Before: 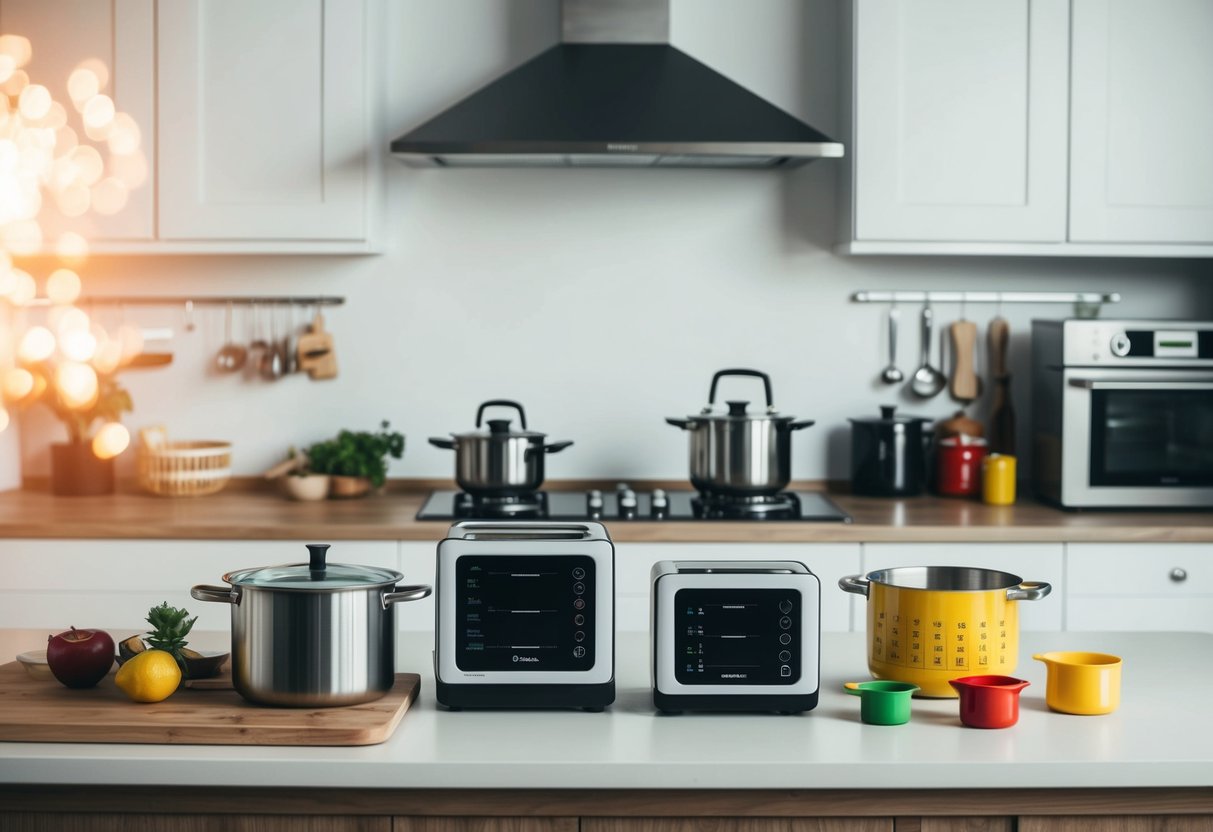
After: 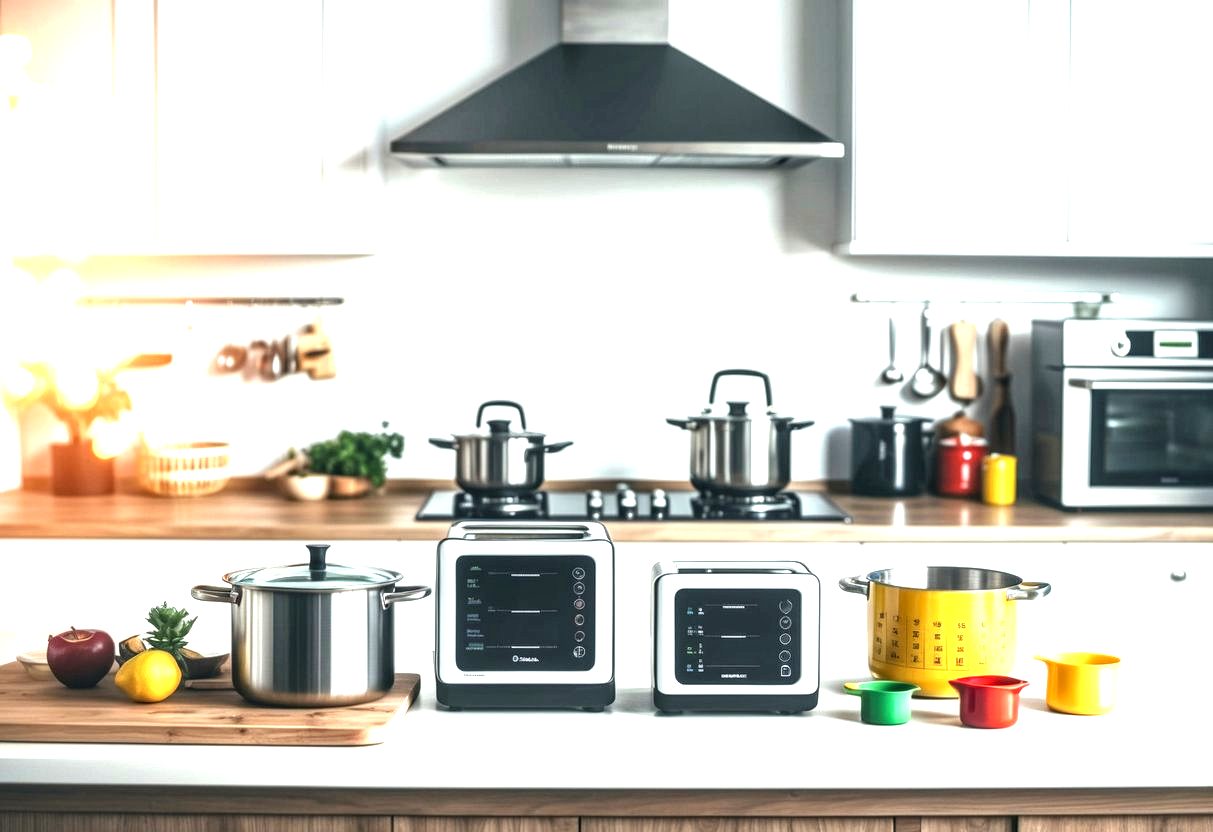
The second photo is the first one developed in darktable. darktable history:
exposure: black level correction 0, exposure 1.45 EV, compensate exposure bias true, compensate highlight preservation false
local contrast: detail 150%
